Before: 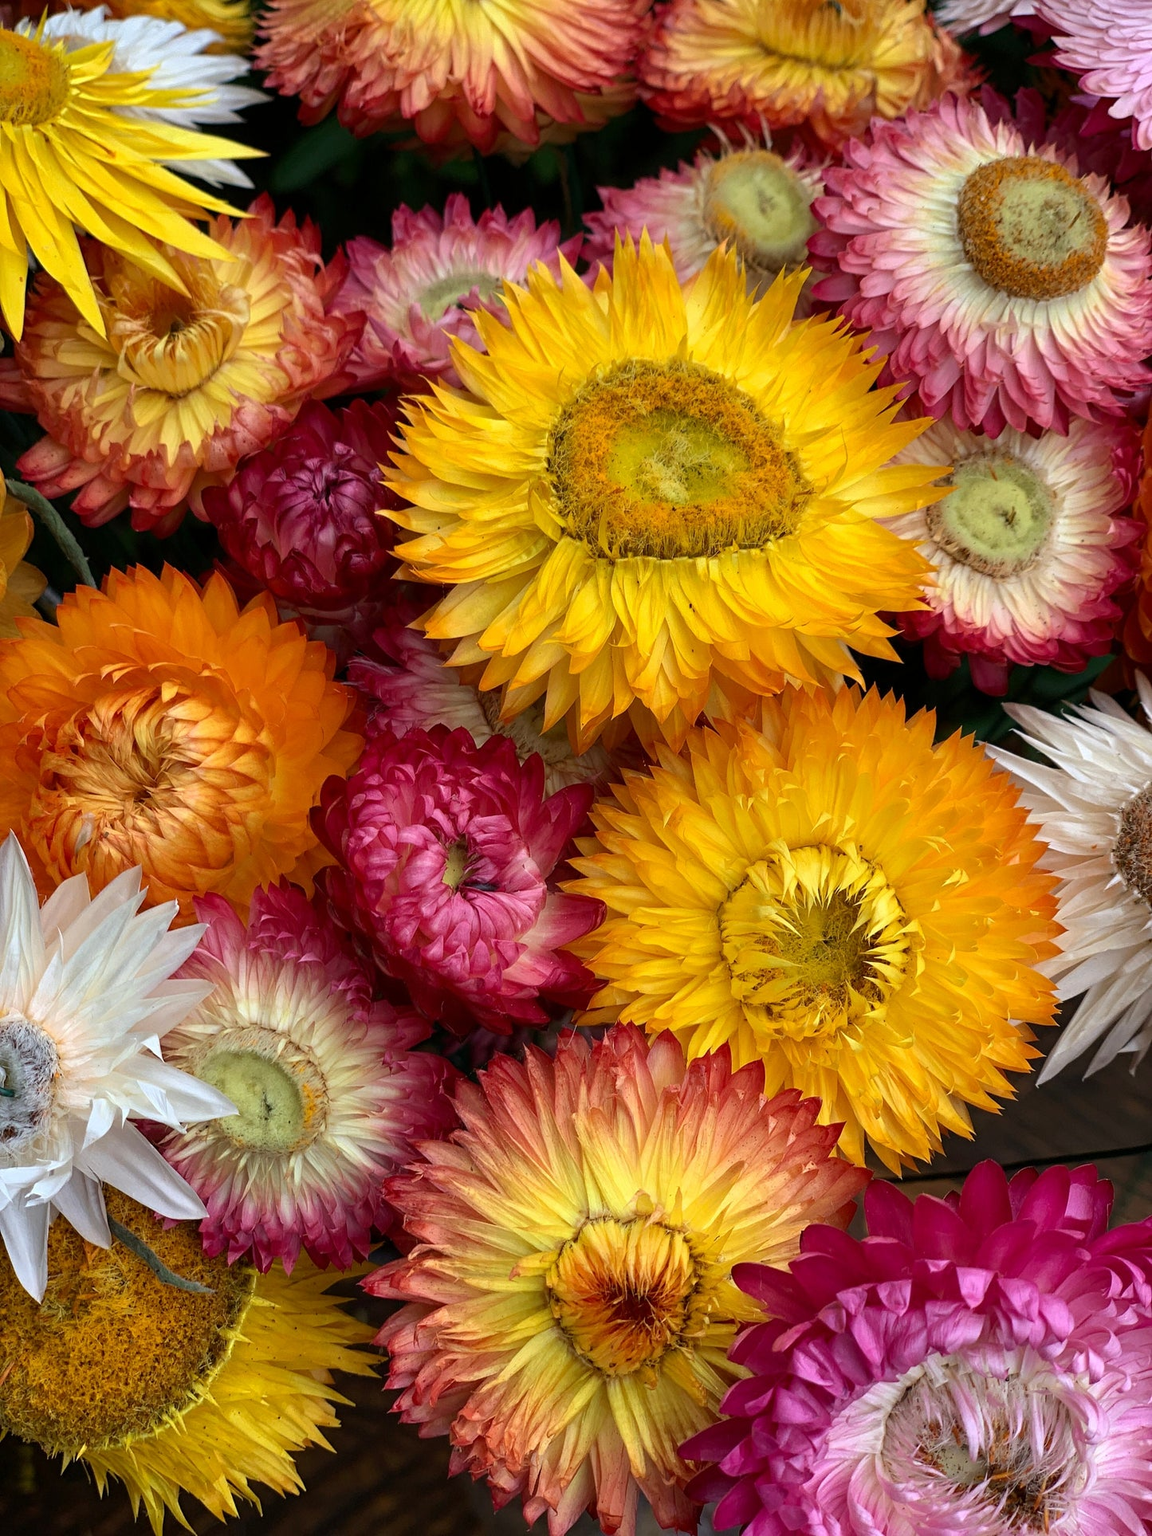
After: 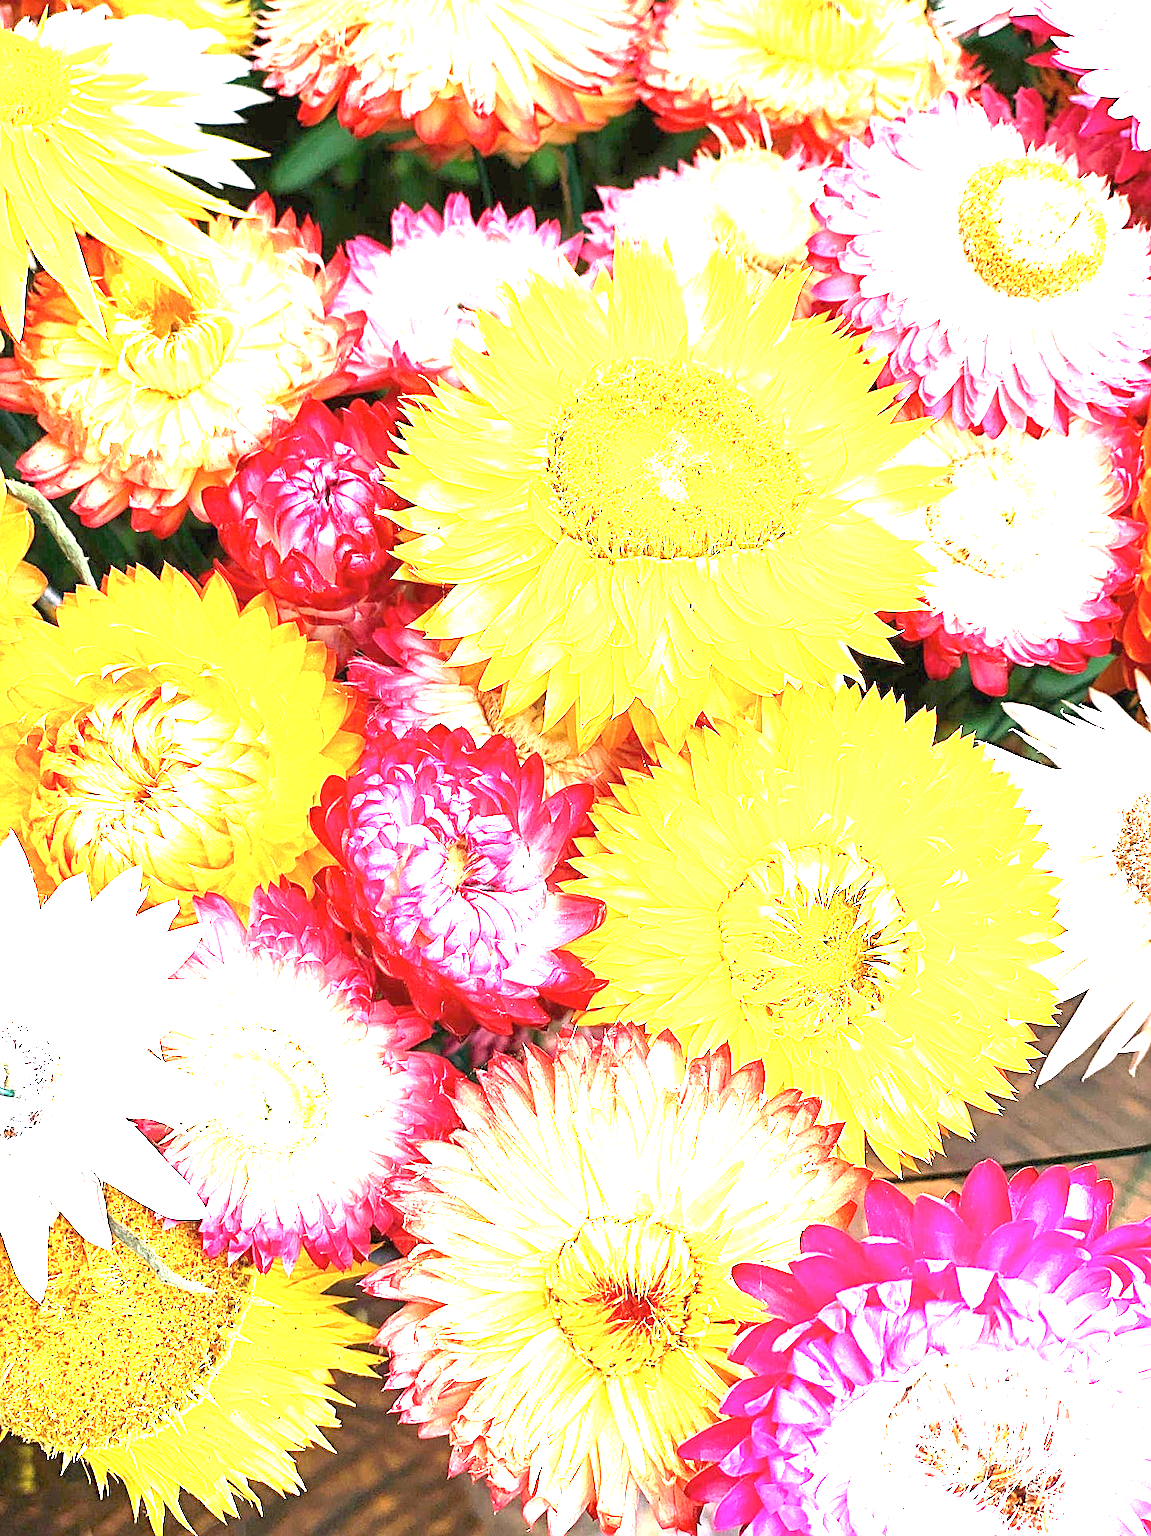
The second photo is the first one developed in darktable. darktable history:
sharpen: on, module defaults
tone equalizer: on, module defaults
contrast brightness saturation: saturation -0.05
white balance: red 1.009, blue 0.985
exposure: black level correction 0, exposure 4 EV, compensate exposure bias true, compensate highlight preservation false
